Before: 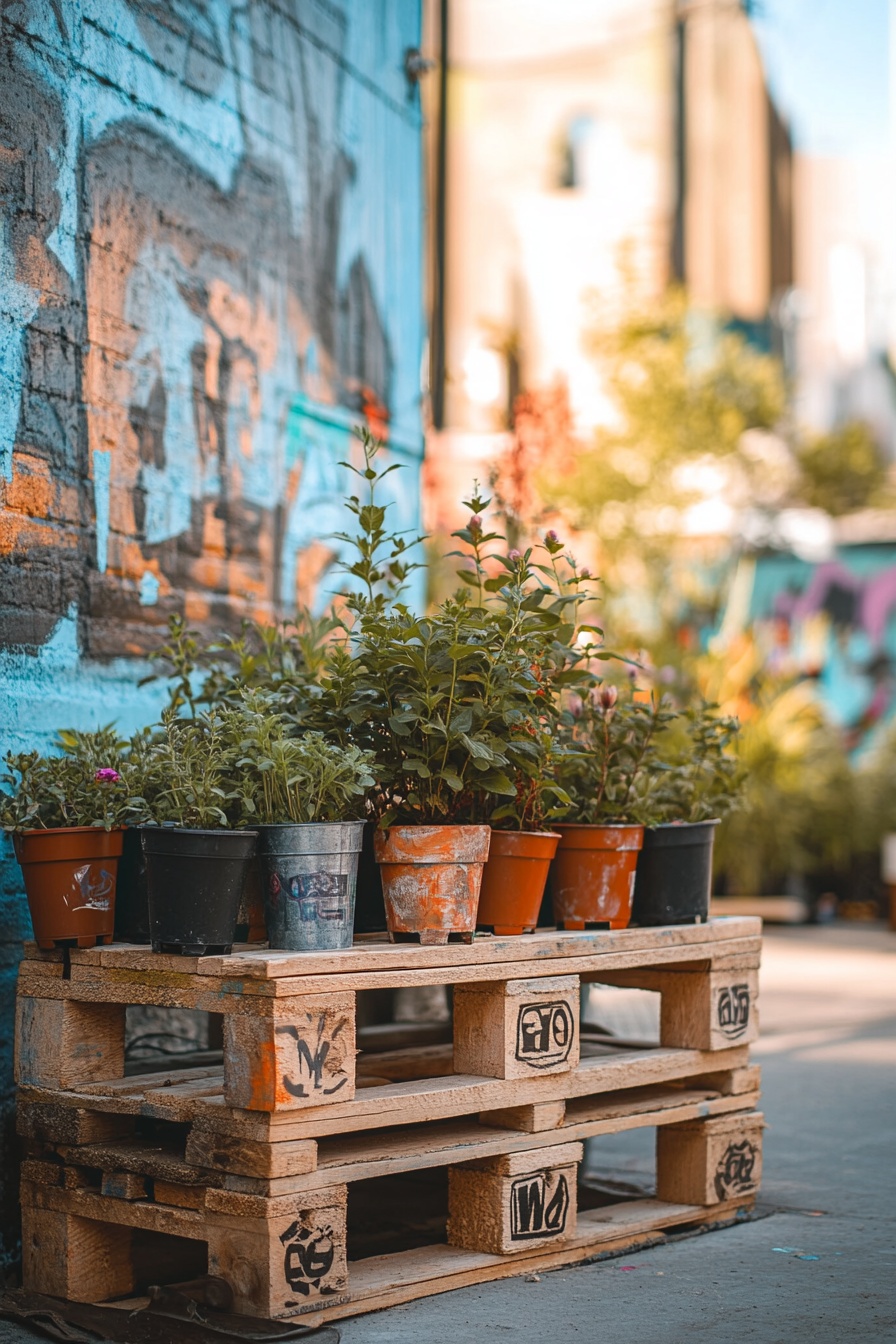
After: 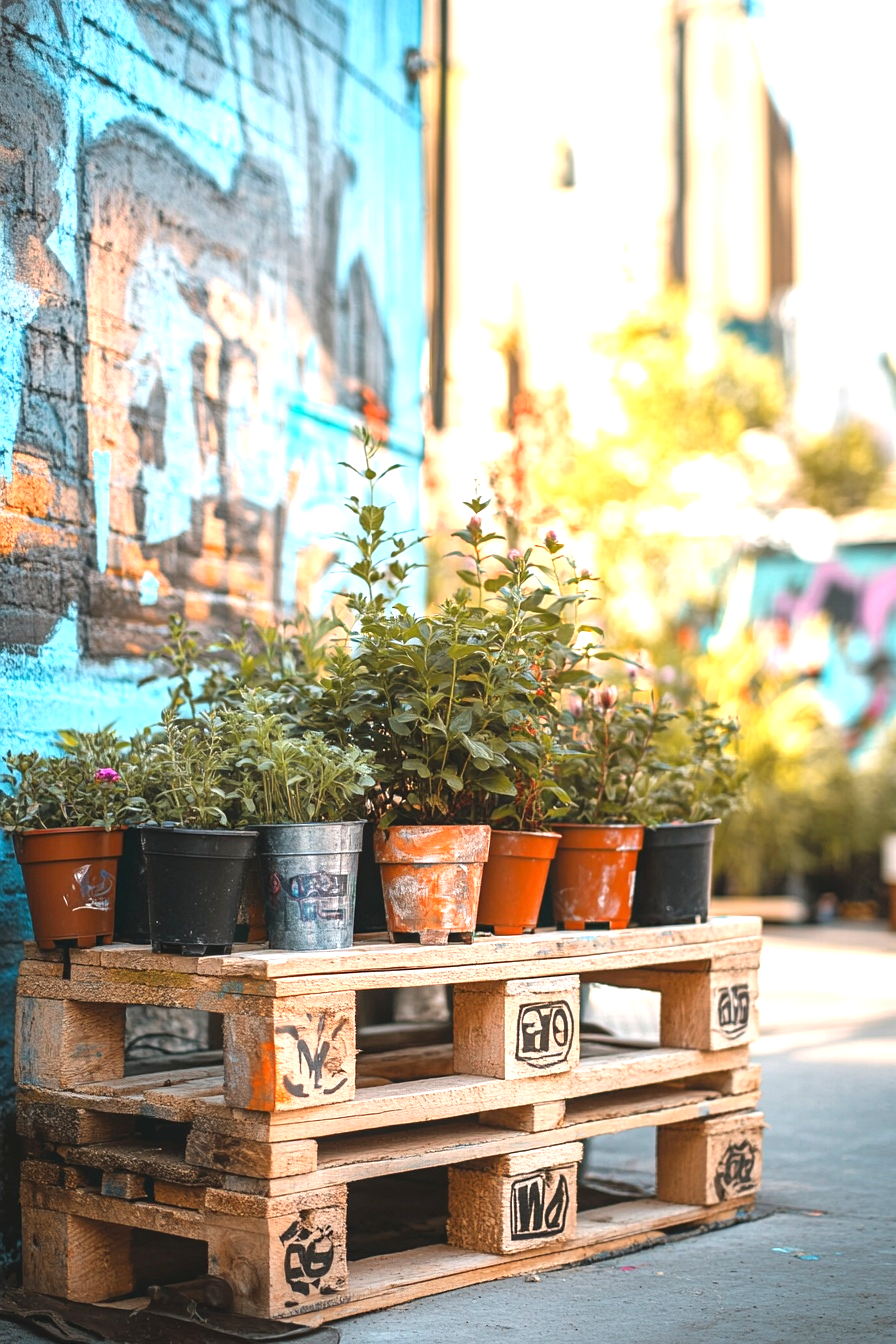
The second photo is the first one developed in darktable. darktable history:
tone equalizer: -8 EV -0.427 EV, -7 EV -0.423 EV, -6 EV -0.345 EV, -5 EV -0.226 EV, -3 EV 0.249 EV, -2 EV 0.348 EV, -1 EV 0.378 EV, +0 EV 0.436 EV
exposure: exposure 0.651 EV, compensate exposure bias true, compensate highlight preservation false
